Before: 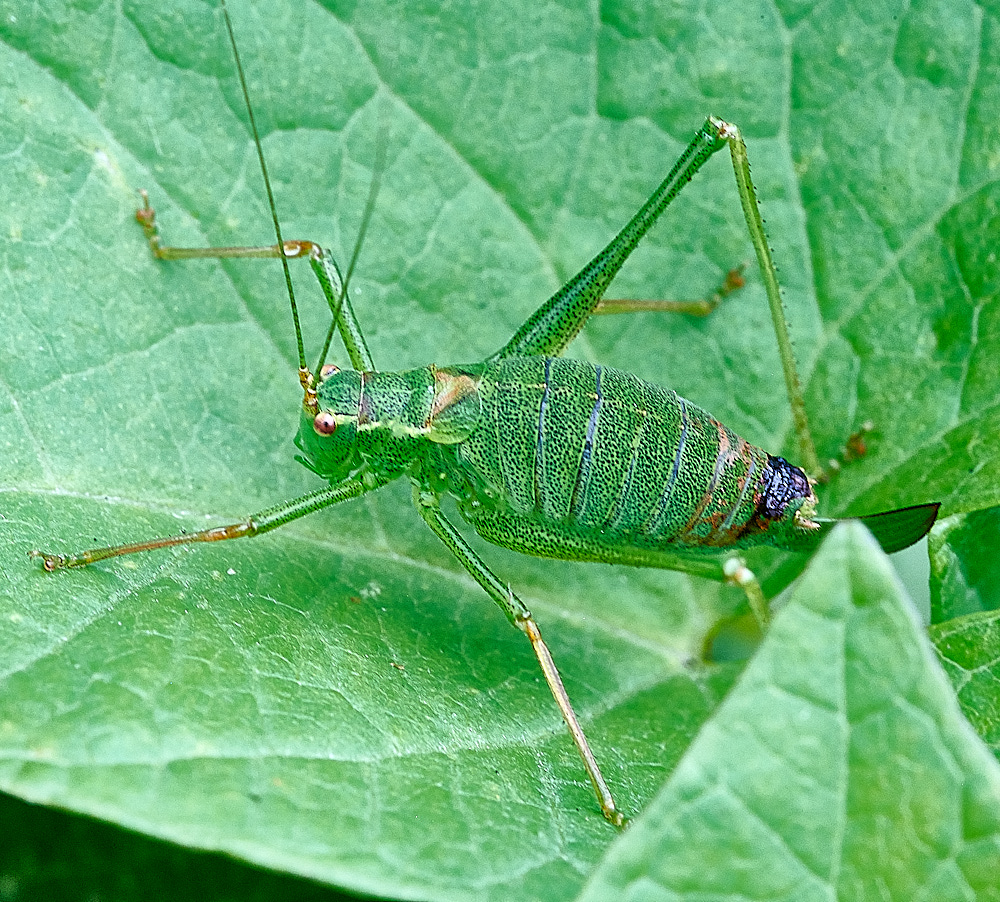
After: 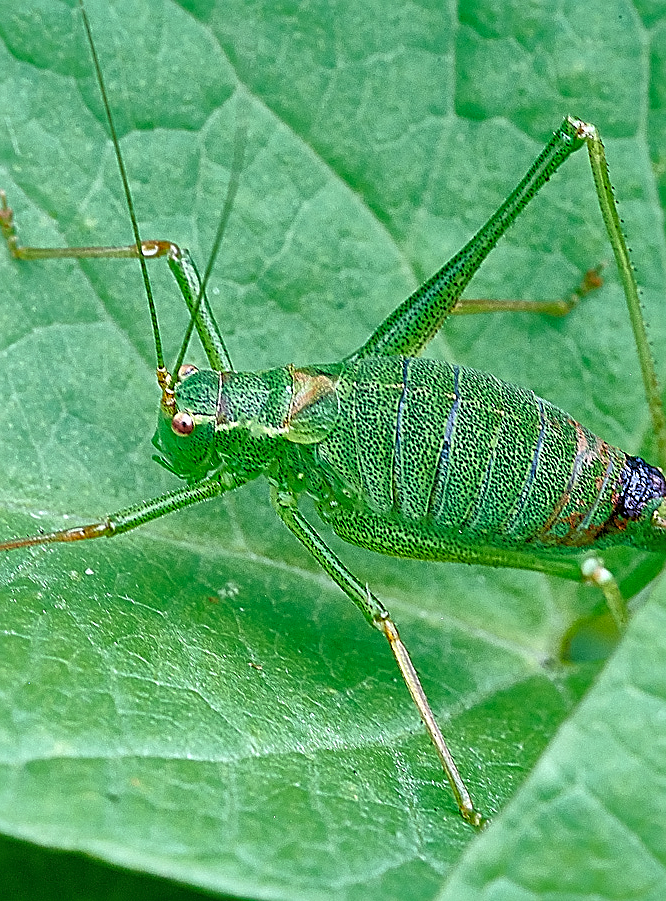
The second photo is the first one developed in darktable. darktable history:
crop and rotate: left 14.292%, right 19.041%
sharpen: on, module defaults
shadows and highlights: on, module defaults
